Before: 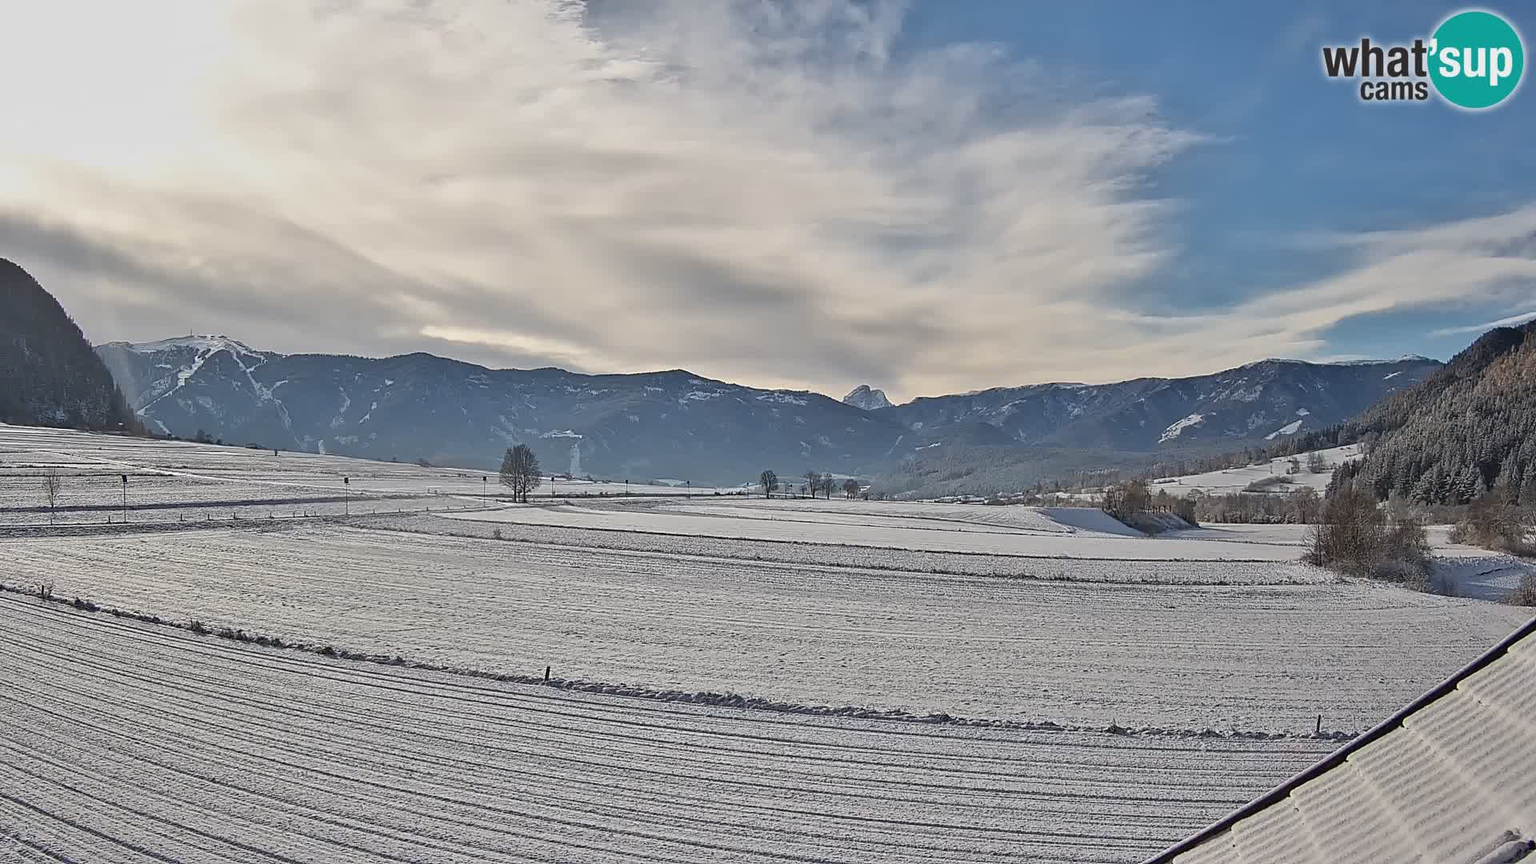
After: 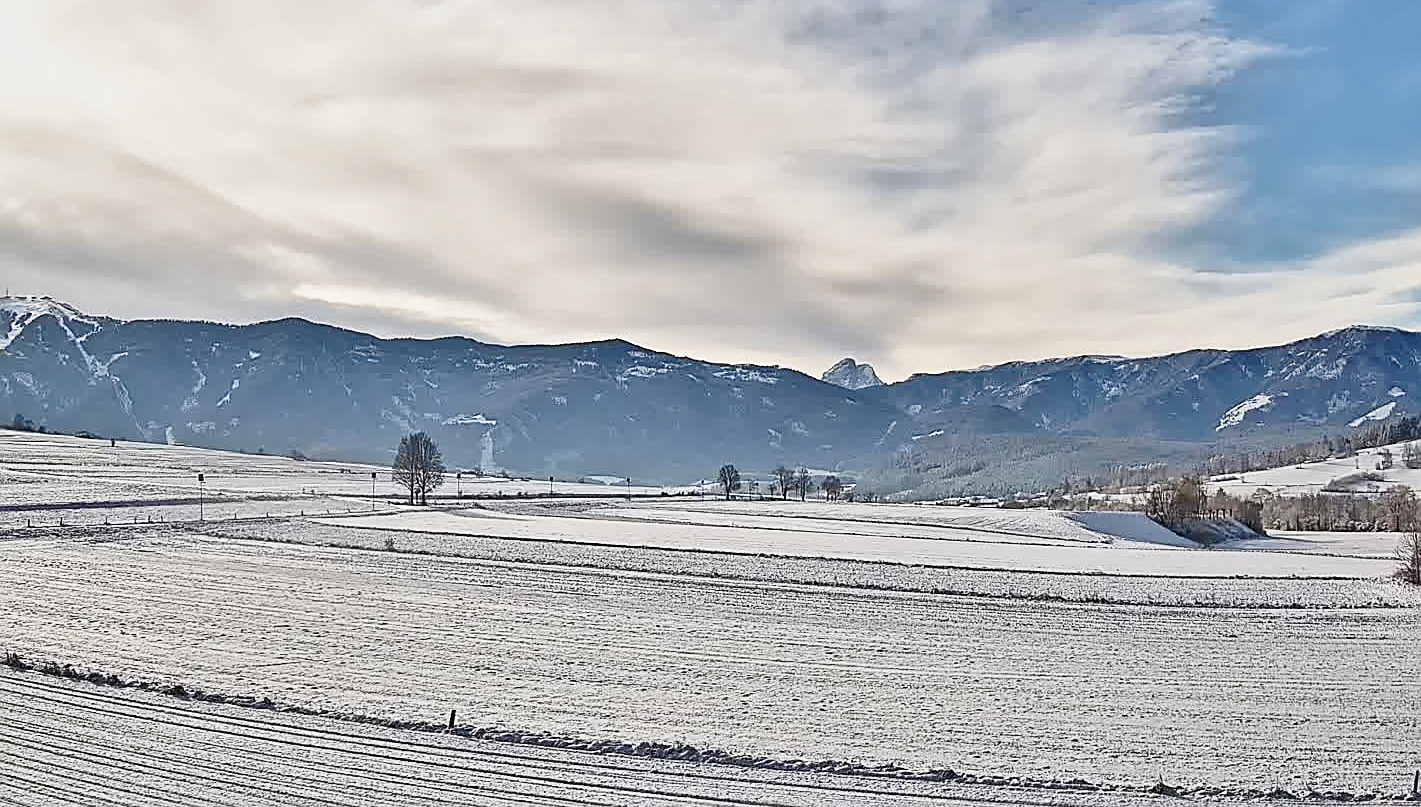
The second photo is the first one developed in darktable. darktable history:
sharpen: on, module defaults
base curve: curves: ch0 [(0, 0) (0.028, 0.03) (0.121, 0.232) (0.46, 0.748) (0.859, 0.968) (1, 1)], preserve colors none
crop and rotate: left 12.116%, top 11.483%, right 13.856%, bottom 13.784%
shadows and highlights: soften with gaussian
